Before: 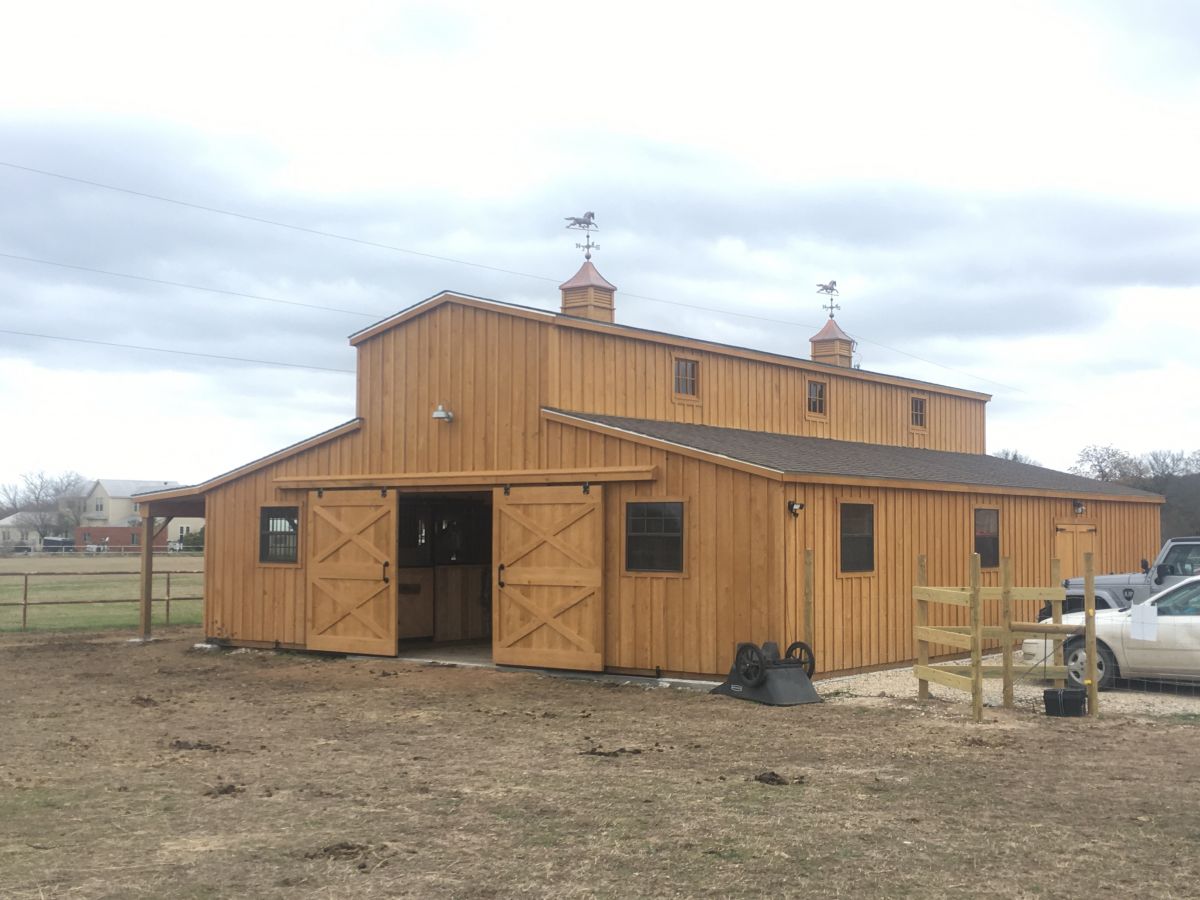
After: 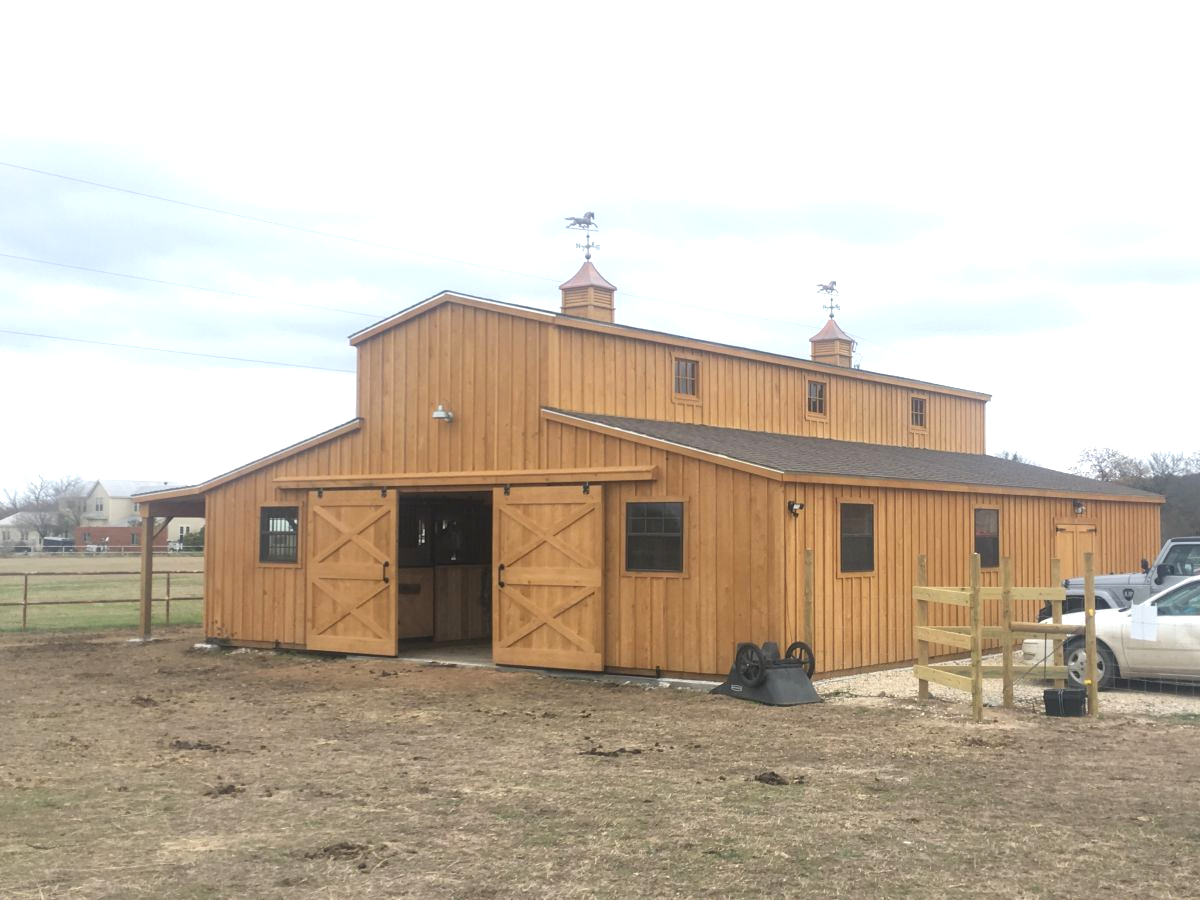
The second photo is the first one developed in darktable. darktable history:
exposure: exposure 0.407 EV, compensate exposure bias true, compensate highlight preservation false
